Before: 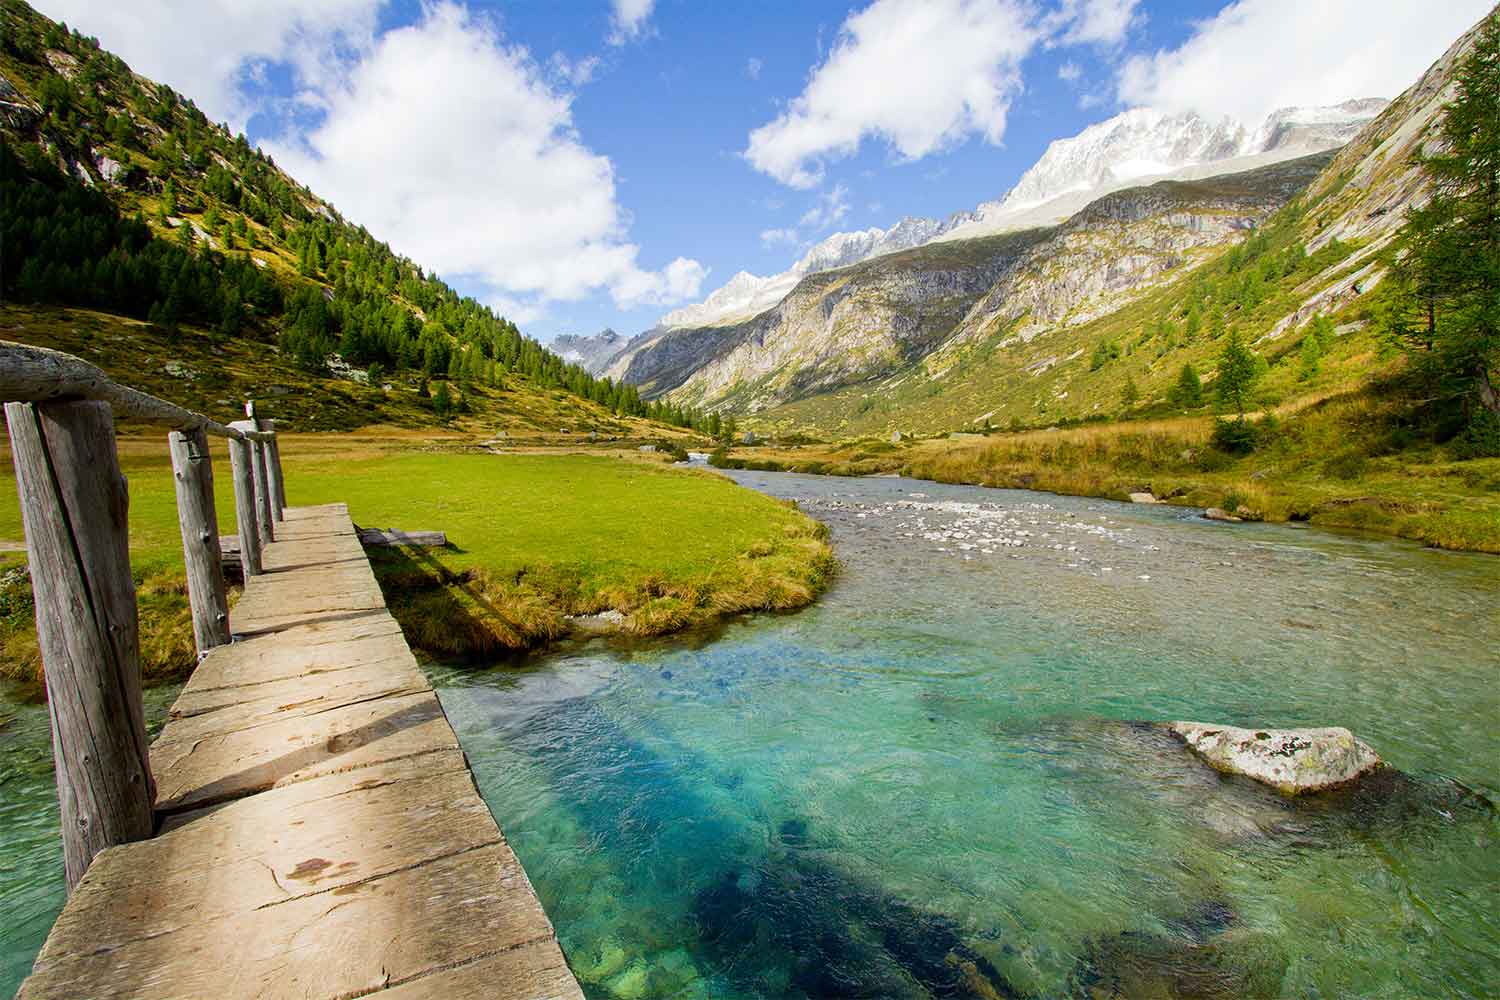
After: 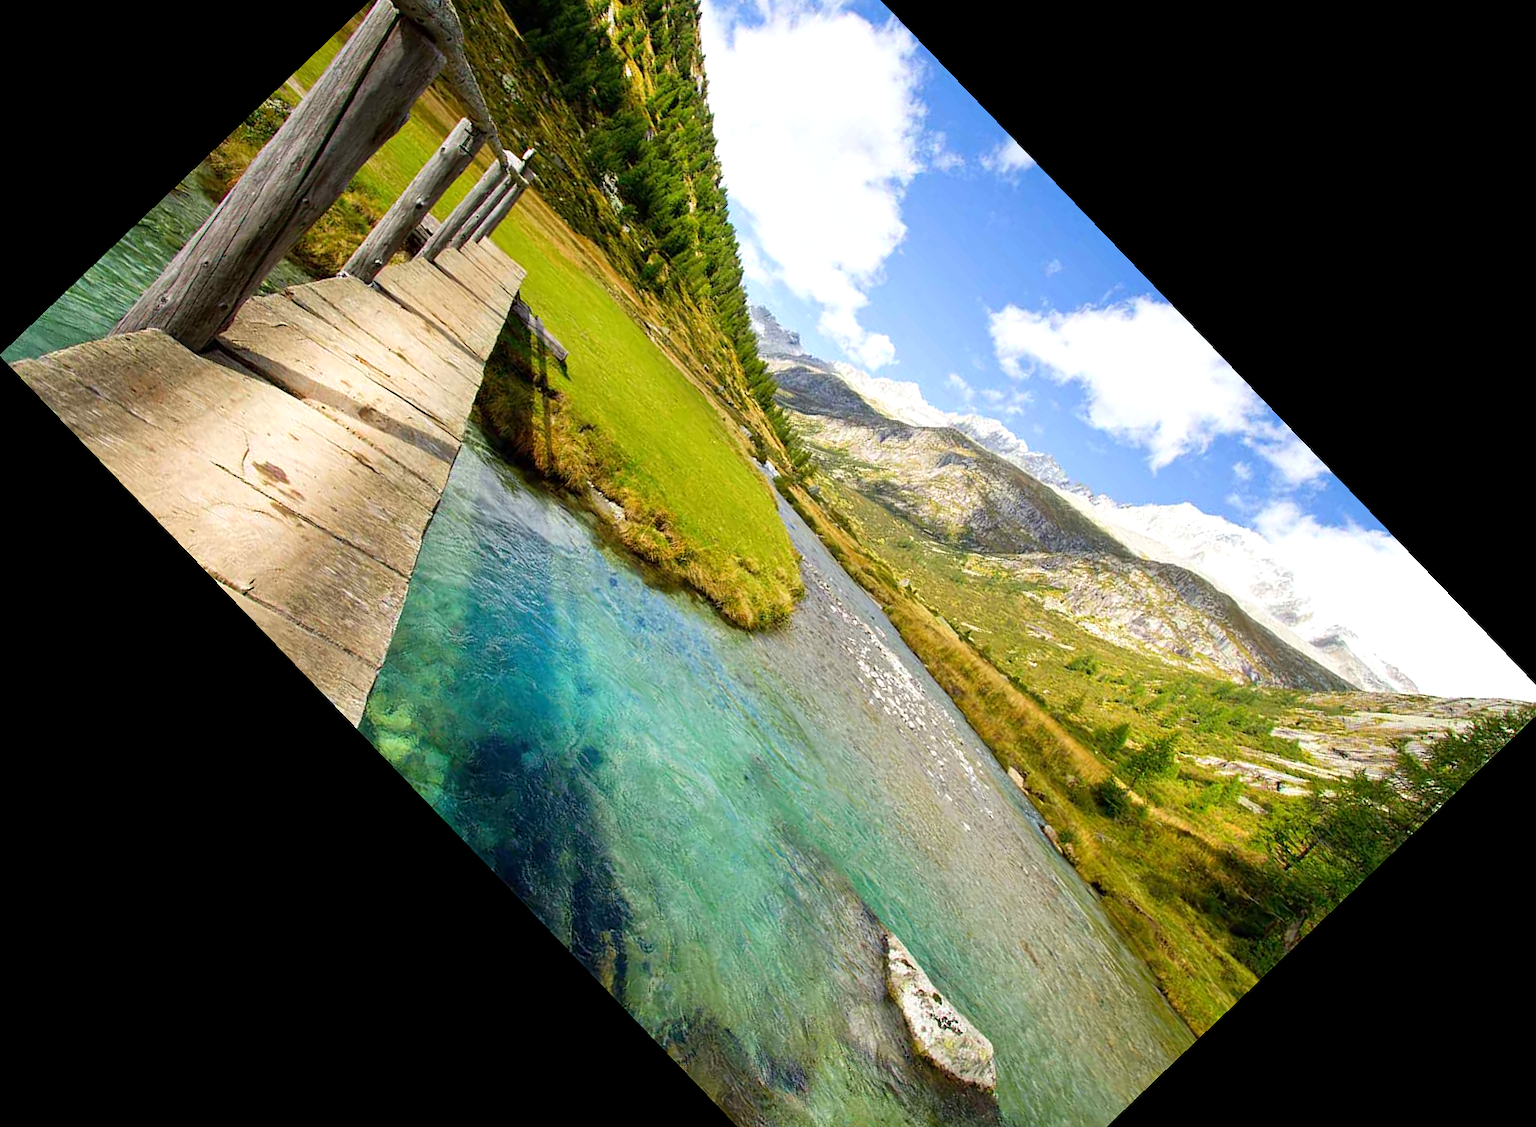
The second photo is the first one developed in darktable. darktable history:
exposure: exposure 0.367 EV, compensate highlight preservation false
crop and rotate: angle -46.26°, top 16.234%, right 0.912%, bottom 11.704%
